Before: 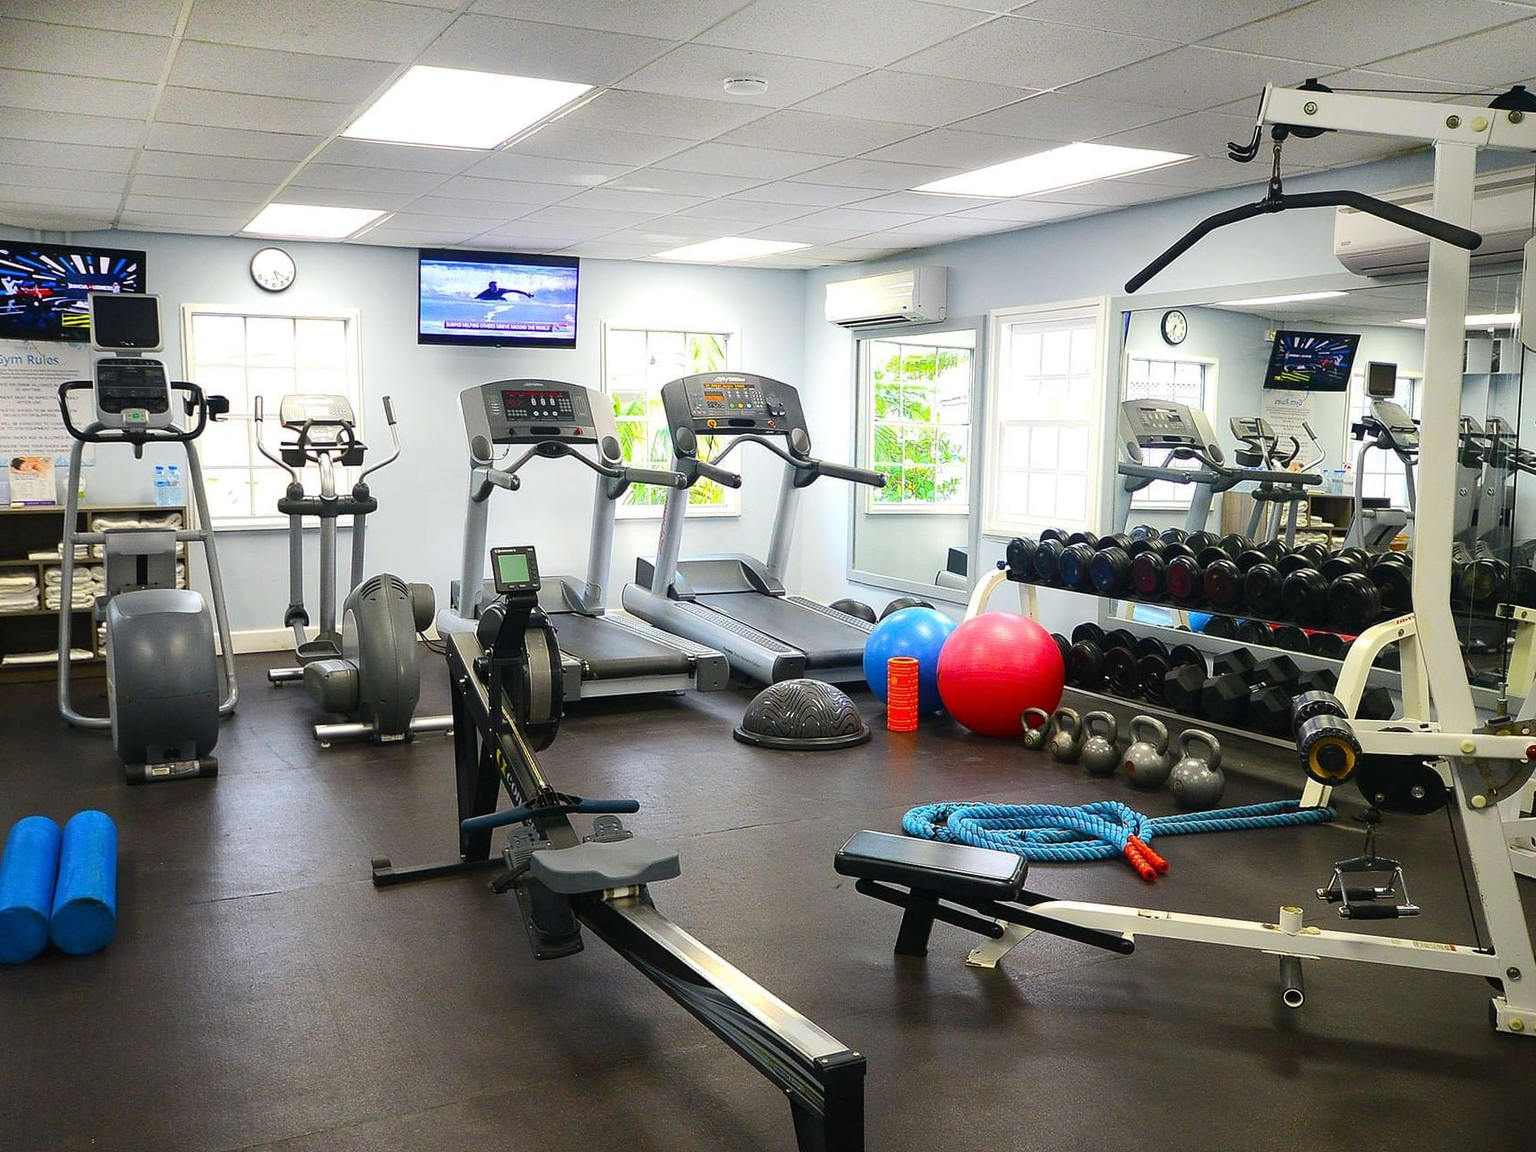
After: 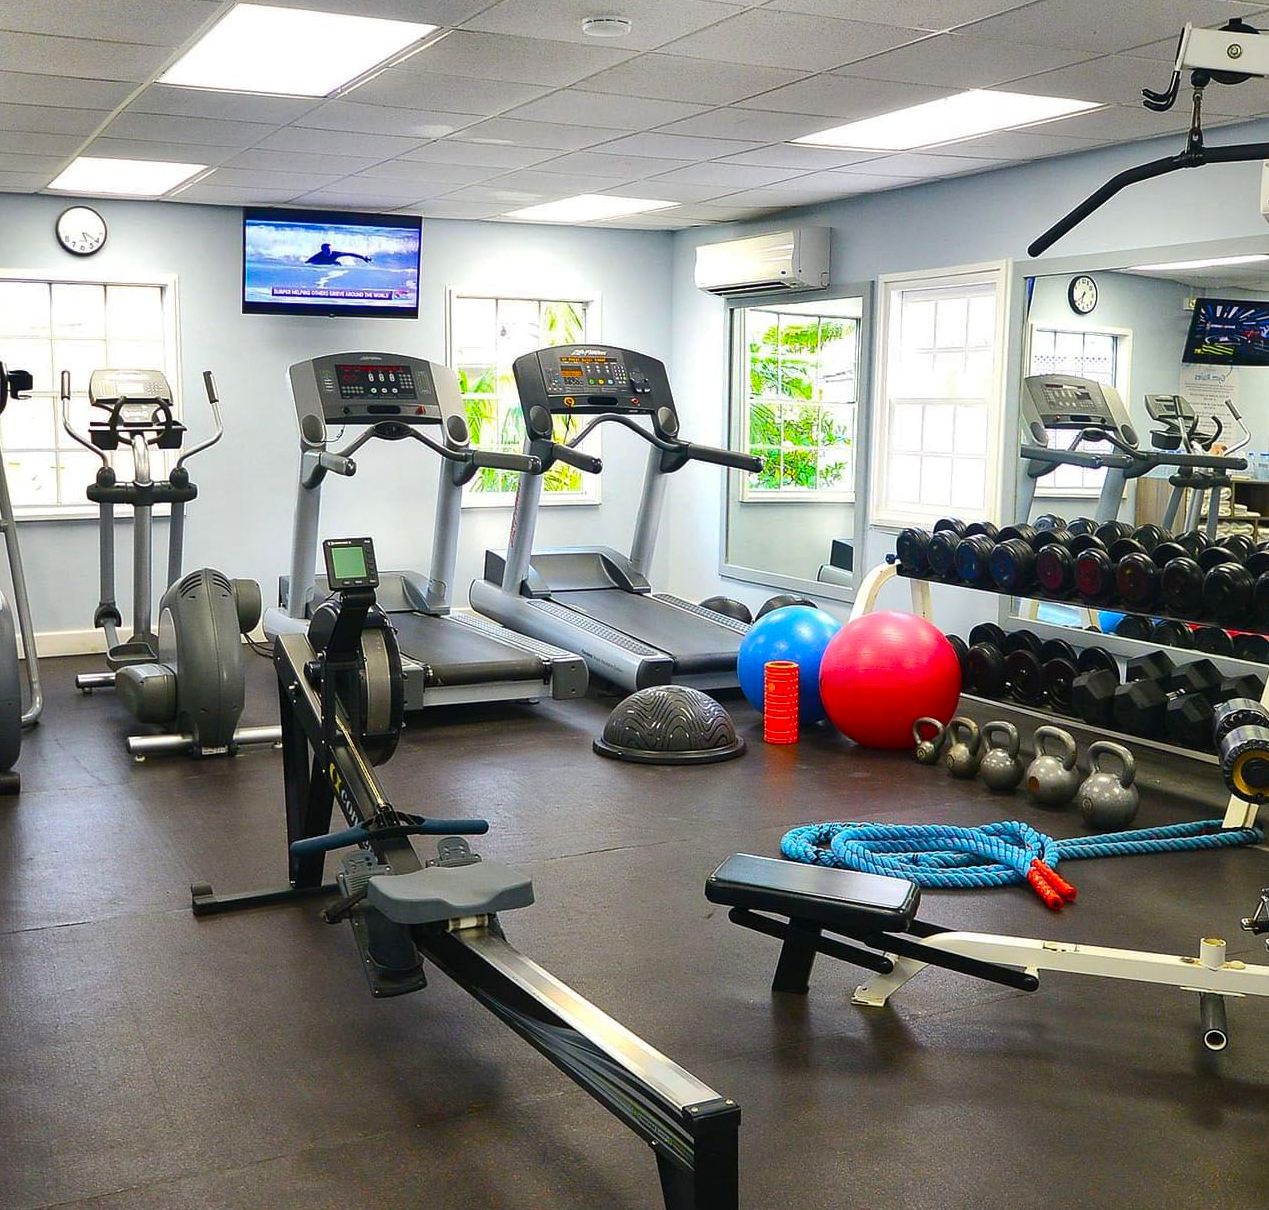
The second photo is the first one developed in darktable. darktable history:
color correction: highlights b* -0.061, saturation 1.15
shadows and highlights: soften with gaussian
crop and rotate: left 13.057%, top 5.413%, right 12.565%
